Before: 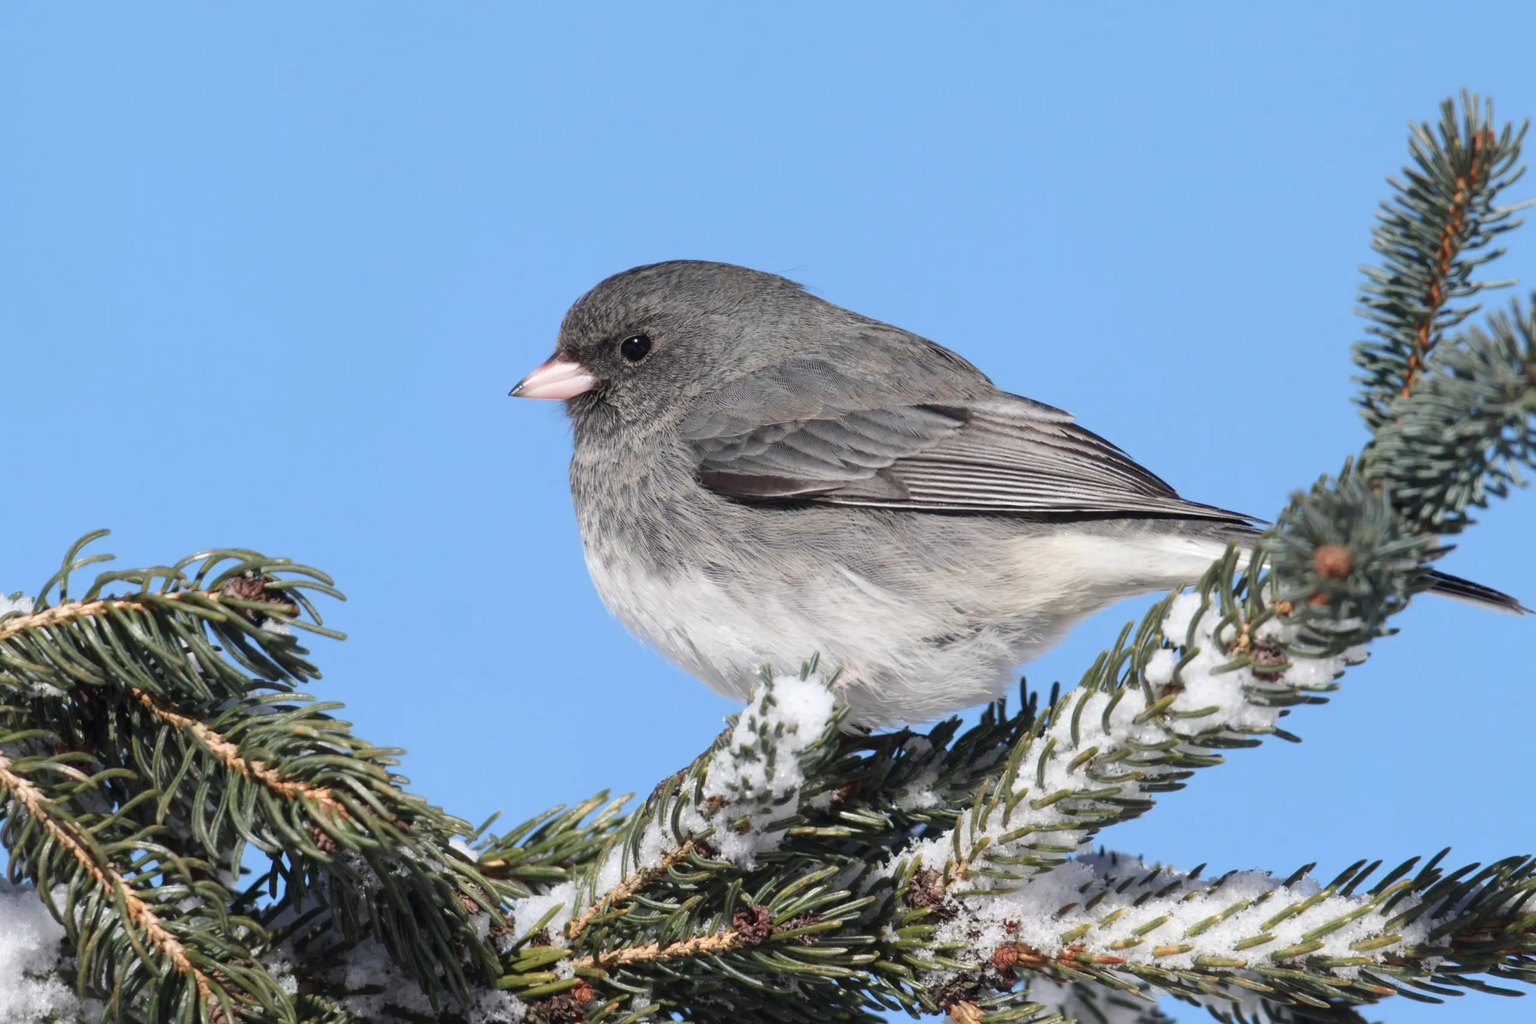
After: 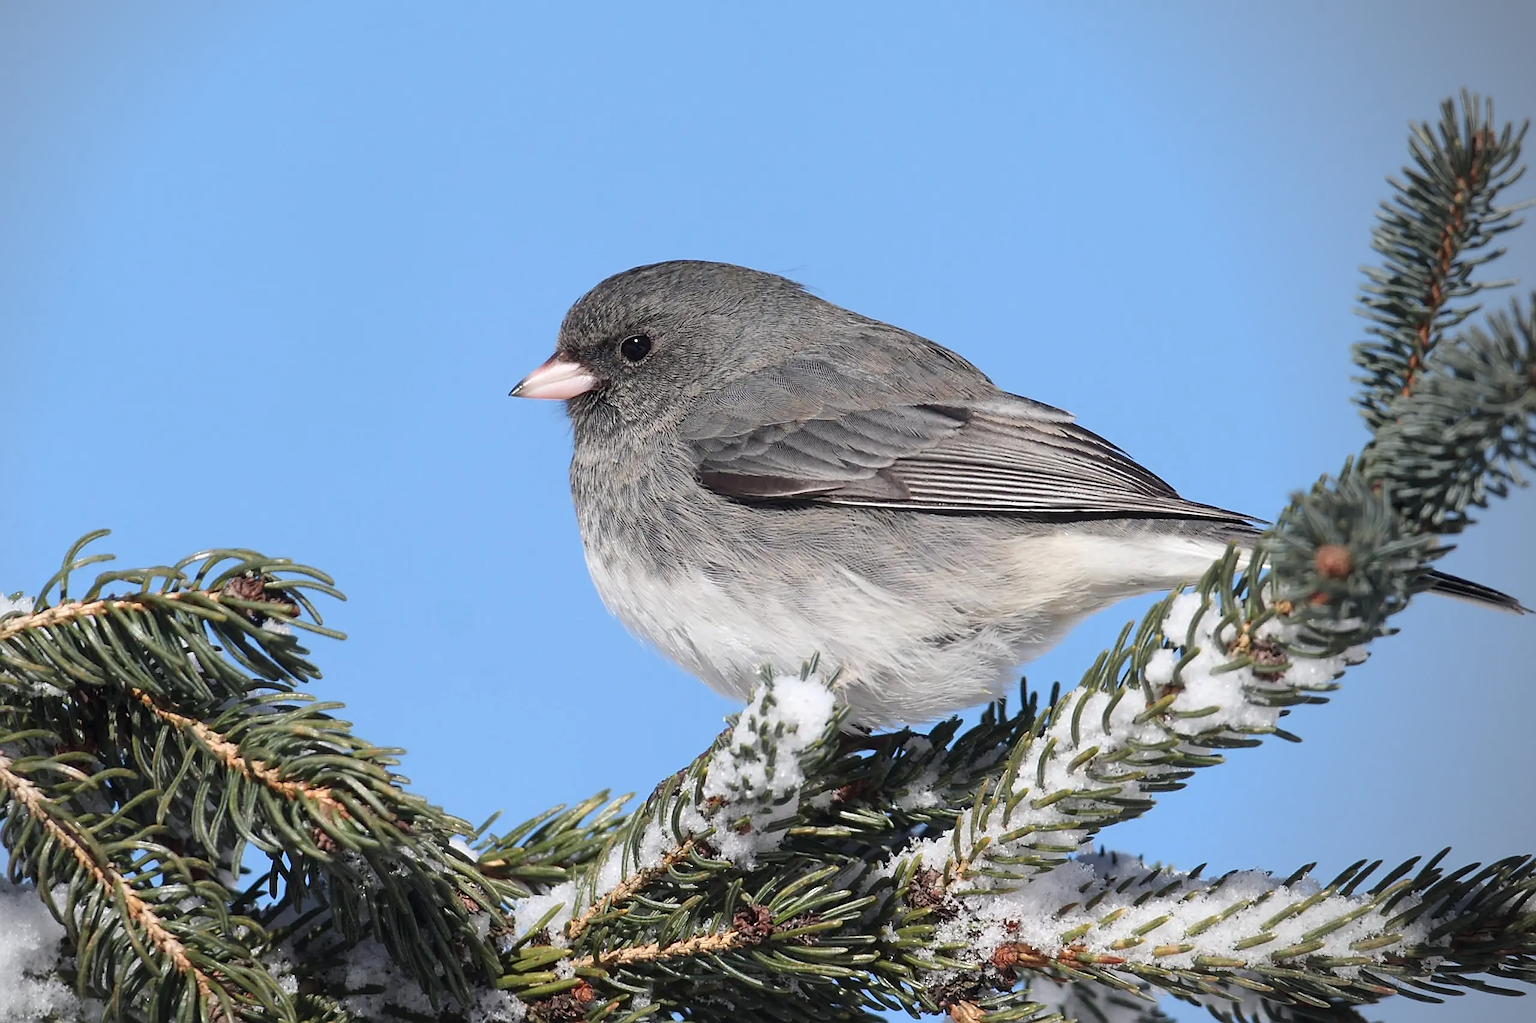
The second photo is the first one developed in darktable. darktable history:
vignetting: center (-0.15, 0.013)
sharpen: radius 1.4, amount 1.25, threshold 0.7
